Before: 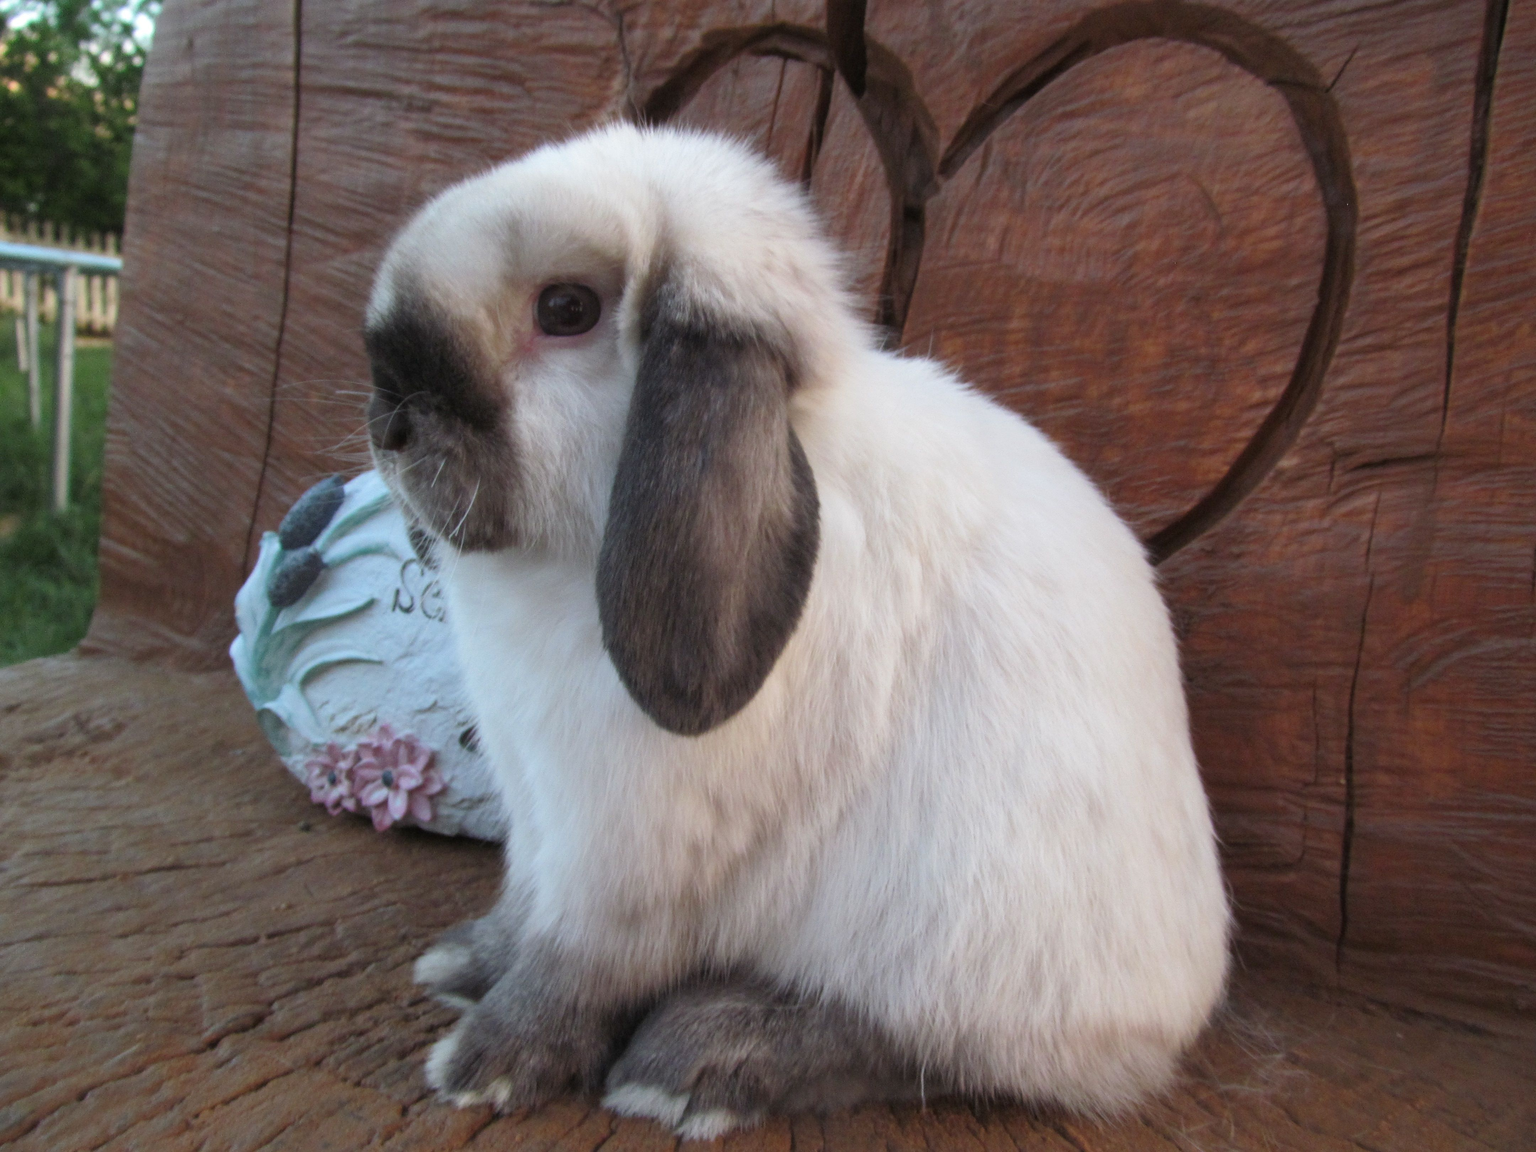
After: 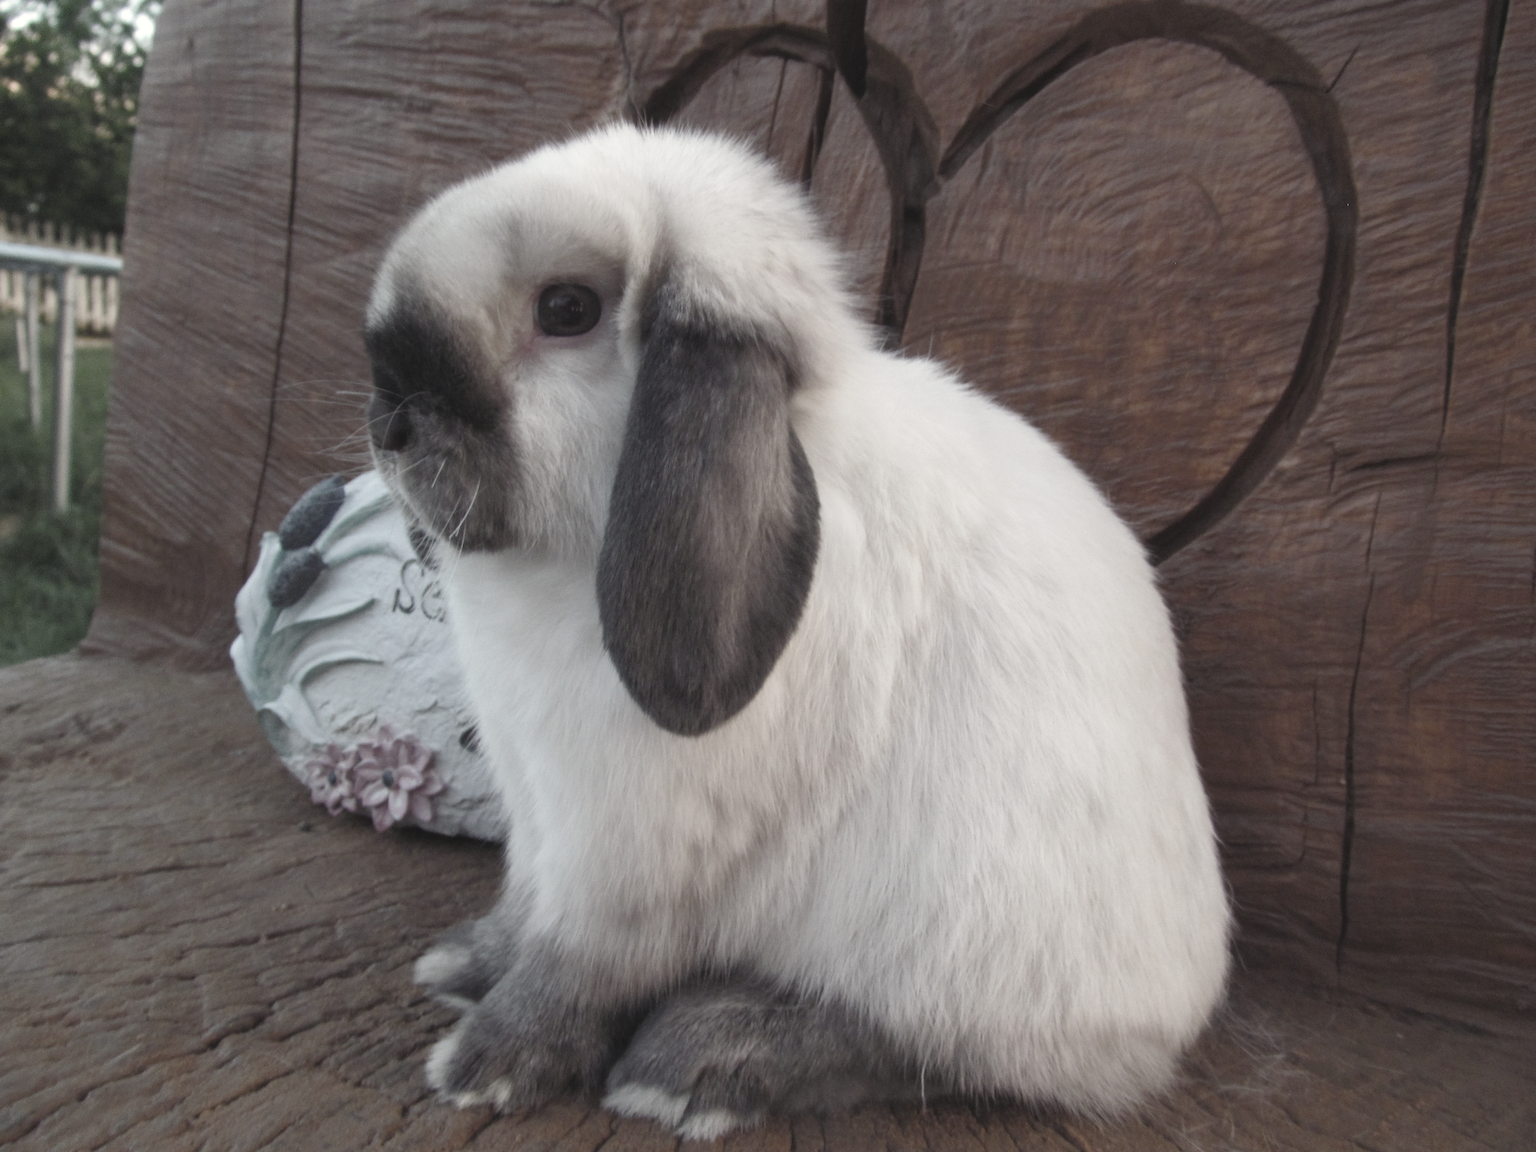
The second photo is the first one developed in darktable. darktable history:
exposure: exposure 0.014 EV, compensate highlight preservation false
color zones: curves: ch1 [(0, 0.153) (0.143, 0.15) (0.286, 0.151) (0.429, 0.152) (0.571, 0.152) (0.714, 0.151) (0.857, 0.151) (1, 0.153)]
color balance rgb: shadows lift › chroma 3%, shadows lift › hue 280.8°, power › hue 330°, highlights gain › chroma 3%, highlights gain › hue 75.6°, global offset › luminance 0.7%, perceptual saturation grading › global saturation 20%, perceptual saturation grading › highlights -25%, perceptual saturation grading › shadows 50%, global vibrance 20.33%
